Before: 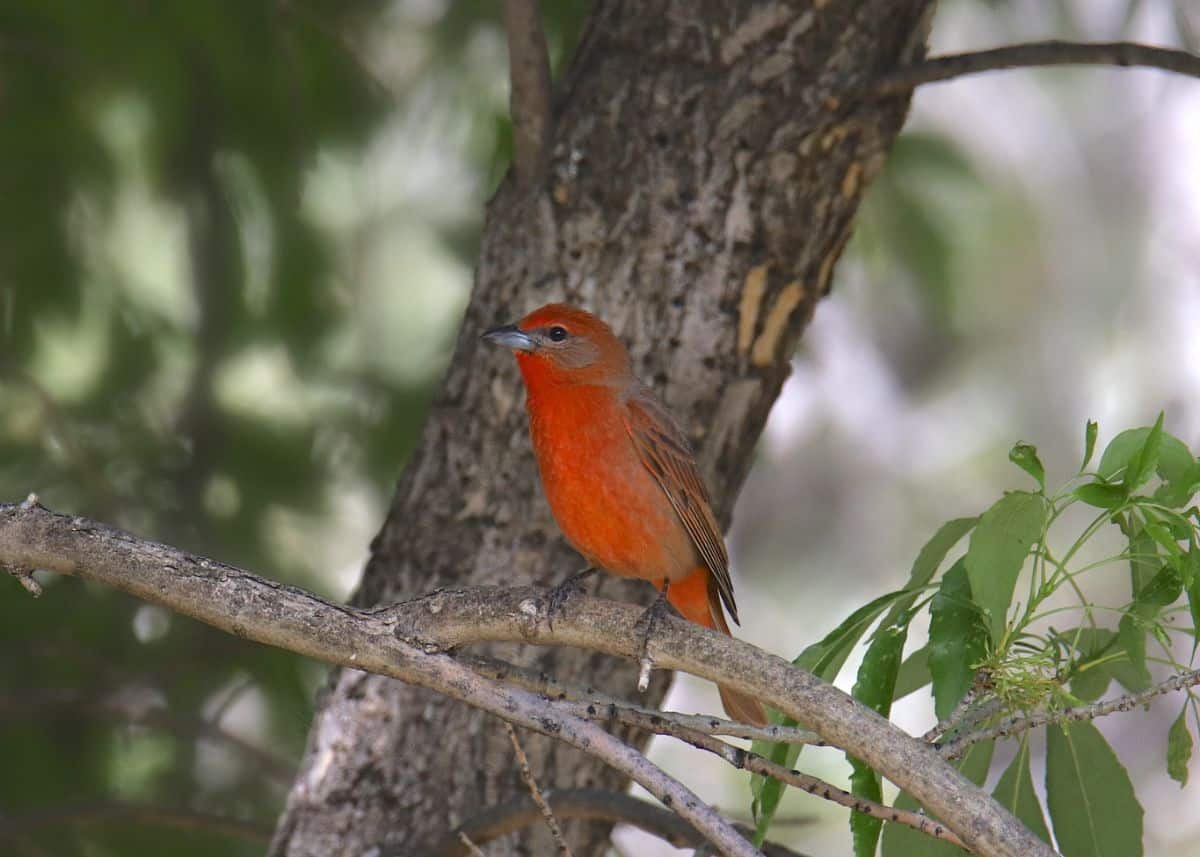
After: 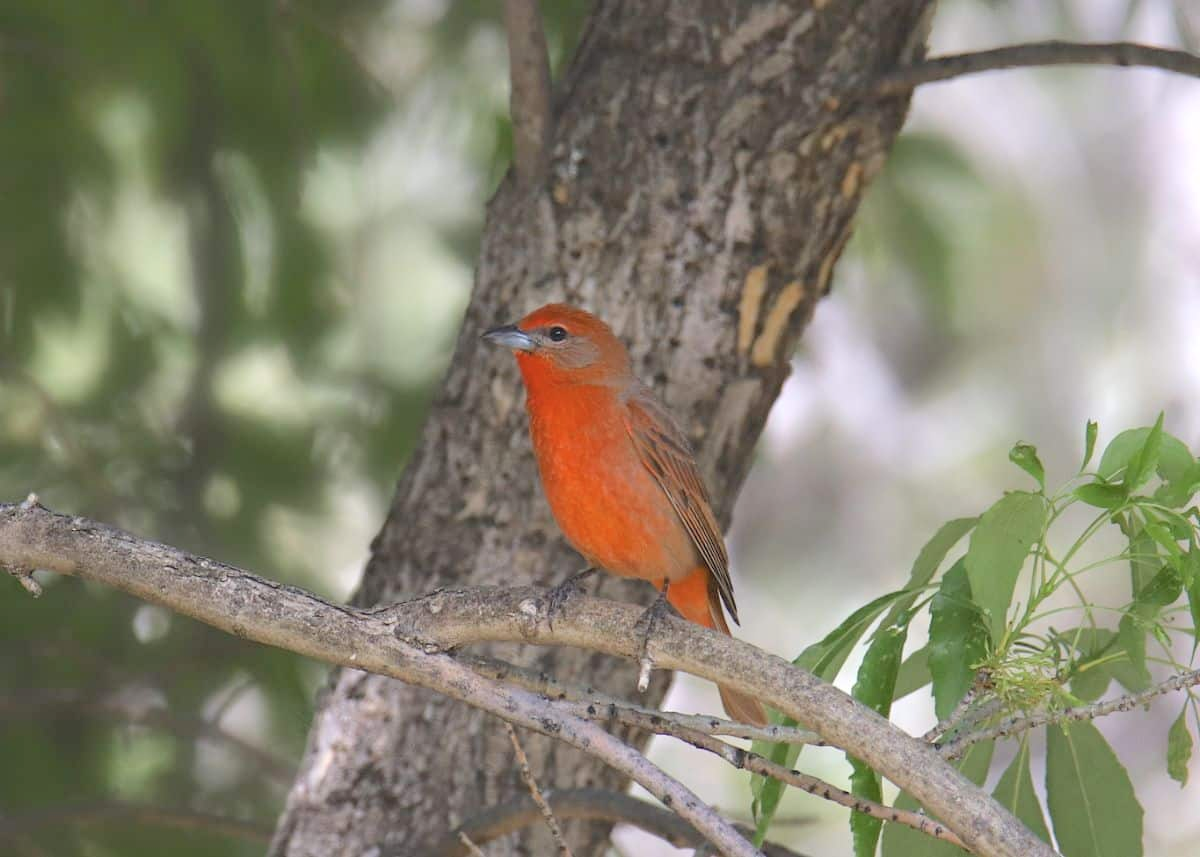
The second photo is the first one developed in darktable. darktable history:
contrast brightness saturation: brightness 0.15
tone curve: curves: ch0 [(0, 0) (0.584, 0.595) (1, 1)], preserve colors none
